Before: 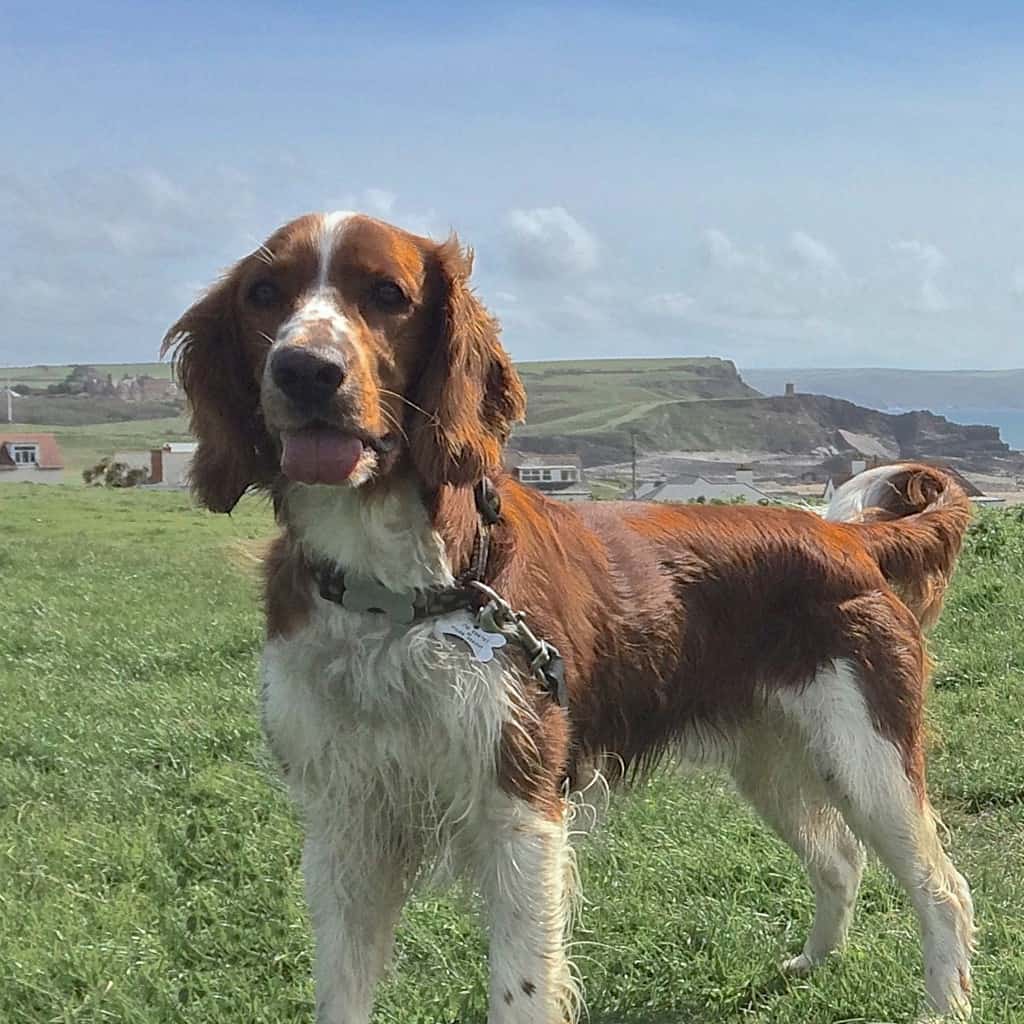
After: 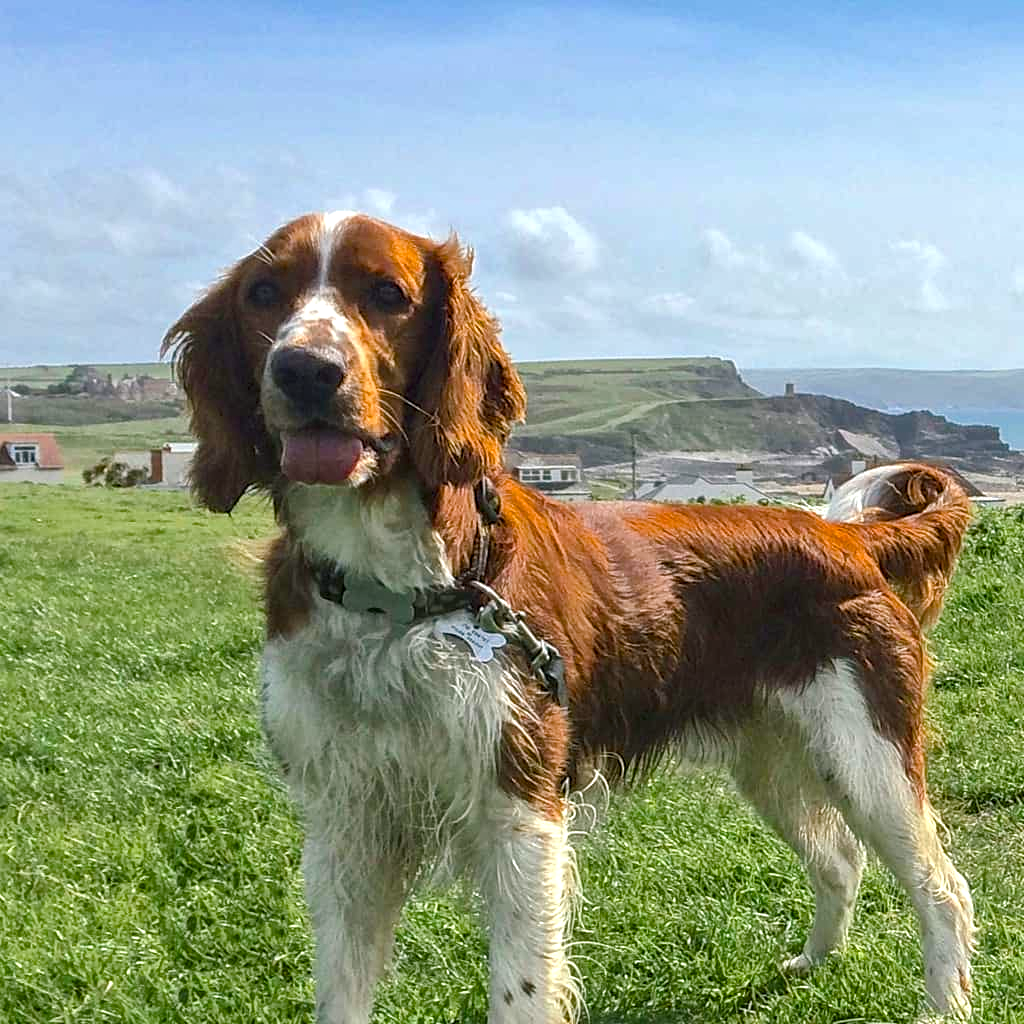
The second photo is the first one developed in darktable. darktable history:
color balance rgb: shadows lift › chroma 2.006%, shadows lift › hue 136.35°, power › hue 314.75°, perceptual saturation grading › global saturation 23.693%, perceptual saturation grading › highlights -24.422%, perceptual saturation grading › mid-tones 23.988%, perceptual saturation grading › shadows 40.978%, perceptual brilliance grading › highlights 9.482%, perceptual brilliance grading › mid-tones 4.566%, global vibrance 20%
local contrast: detail 130%
